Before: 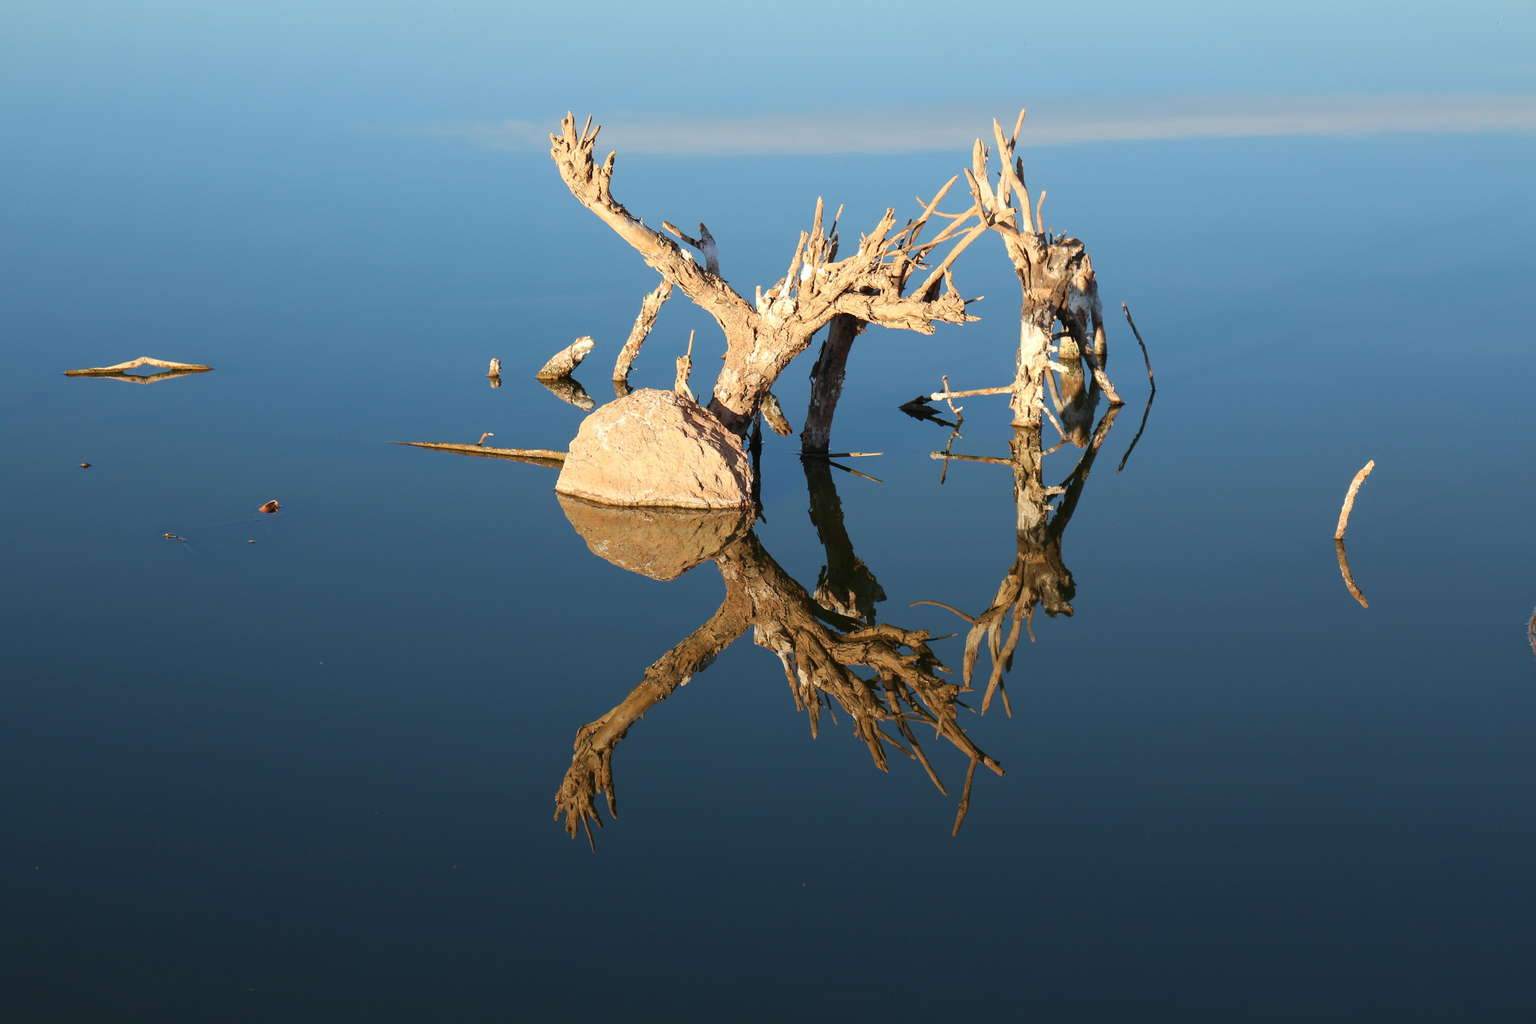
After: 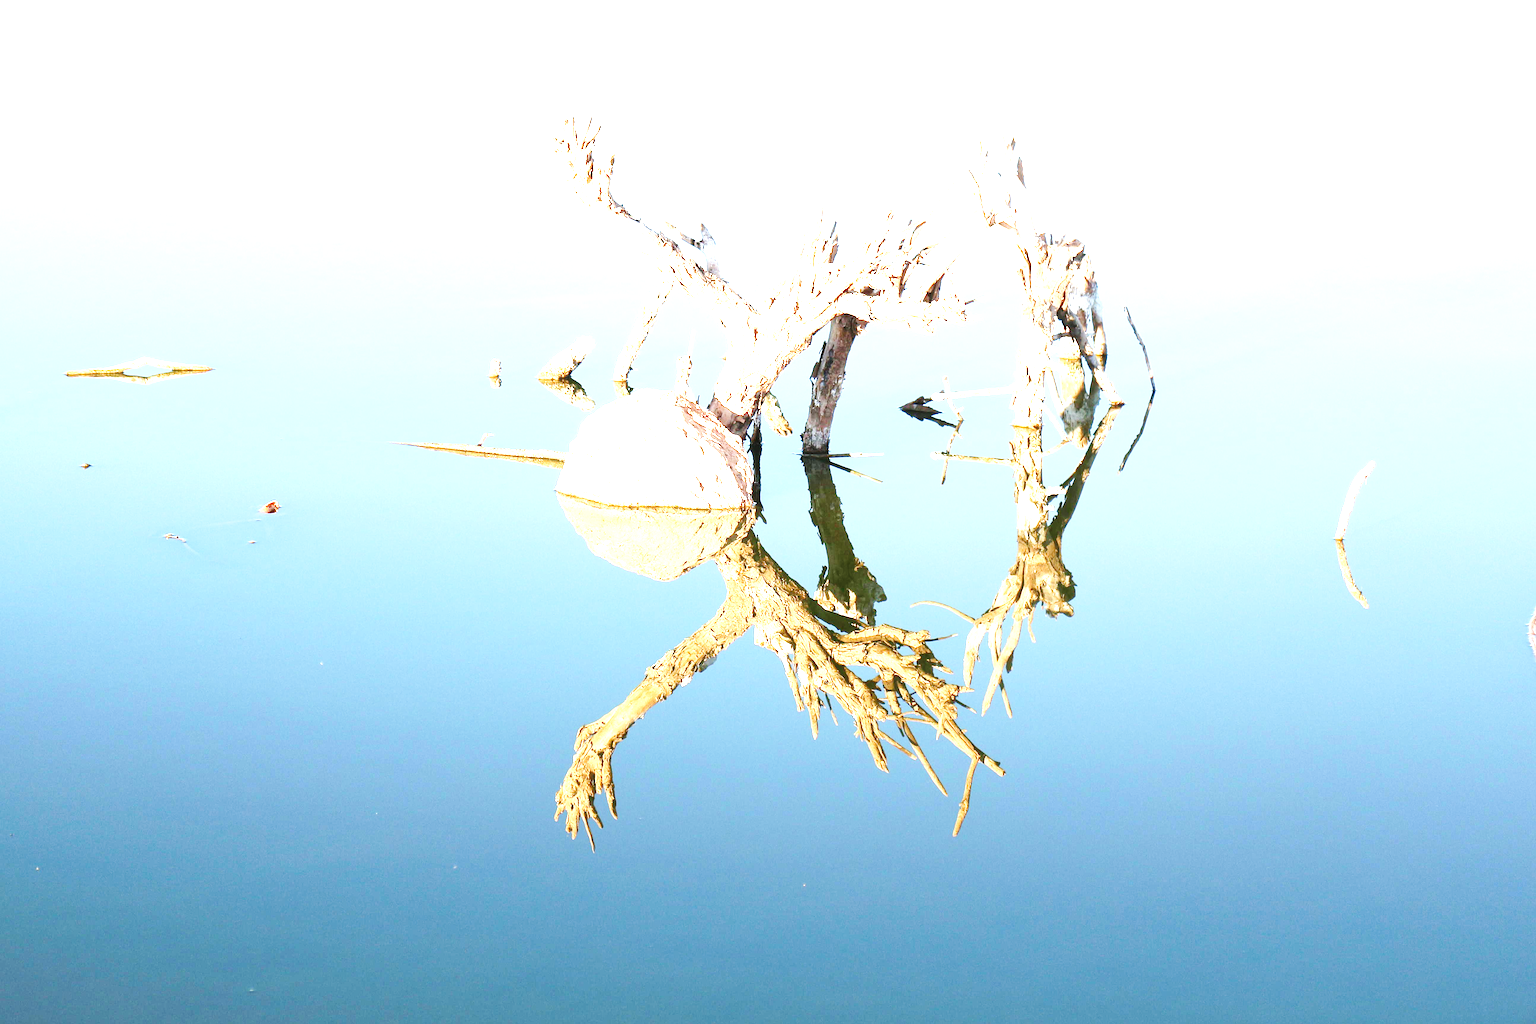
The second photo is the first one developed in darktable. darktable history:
base curve: curves: ch0 [(0, 0) (0.036, 0.025) (0.121, 0.166) (0.206, 0.329) (0.605, 0.79) (1, 1)], preserve colors none
exposure: exposure 3 EV, compensate highlight preservation false
sharpen: on, module defaults
white balance: red 0.988, blue 1.017
